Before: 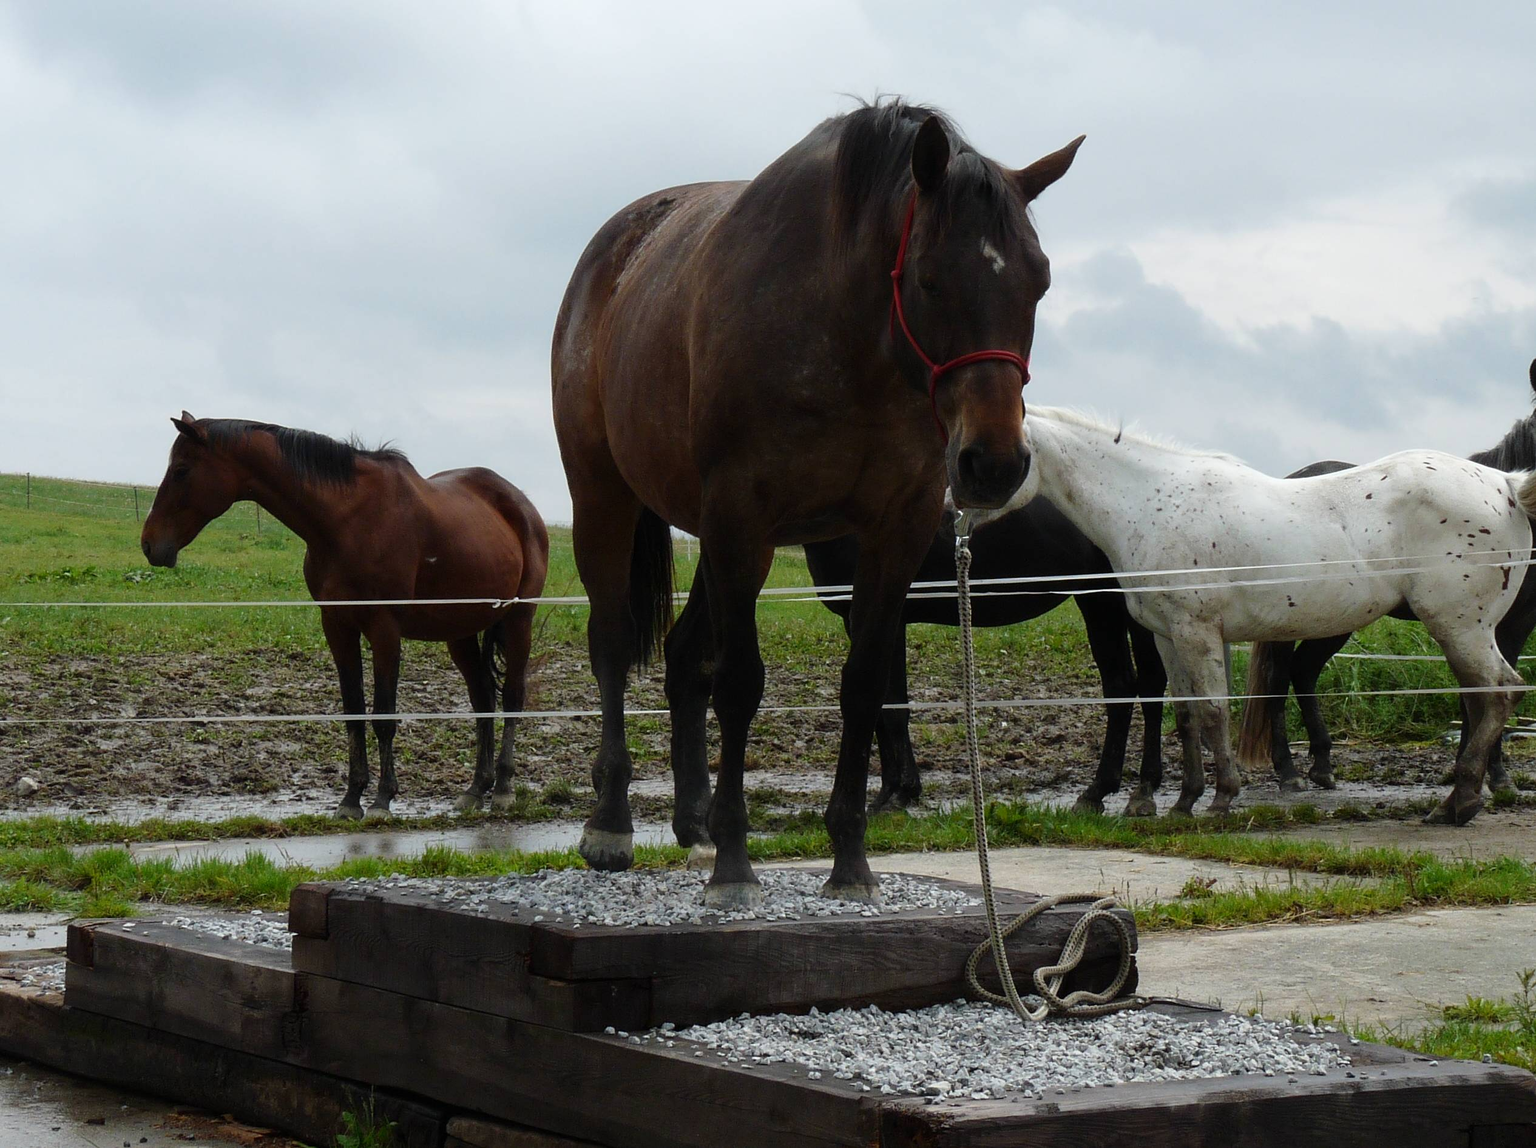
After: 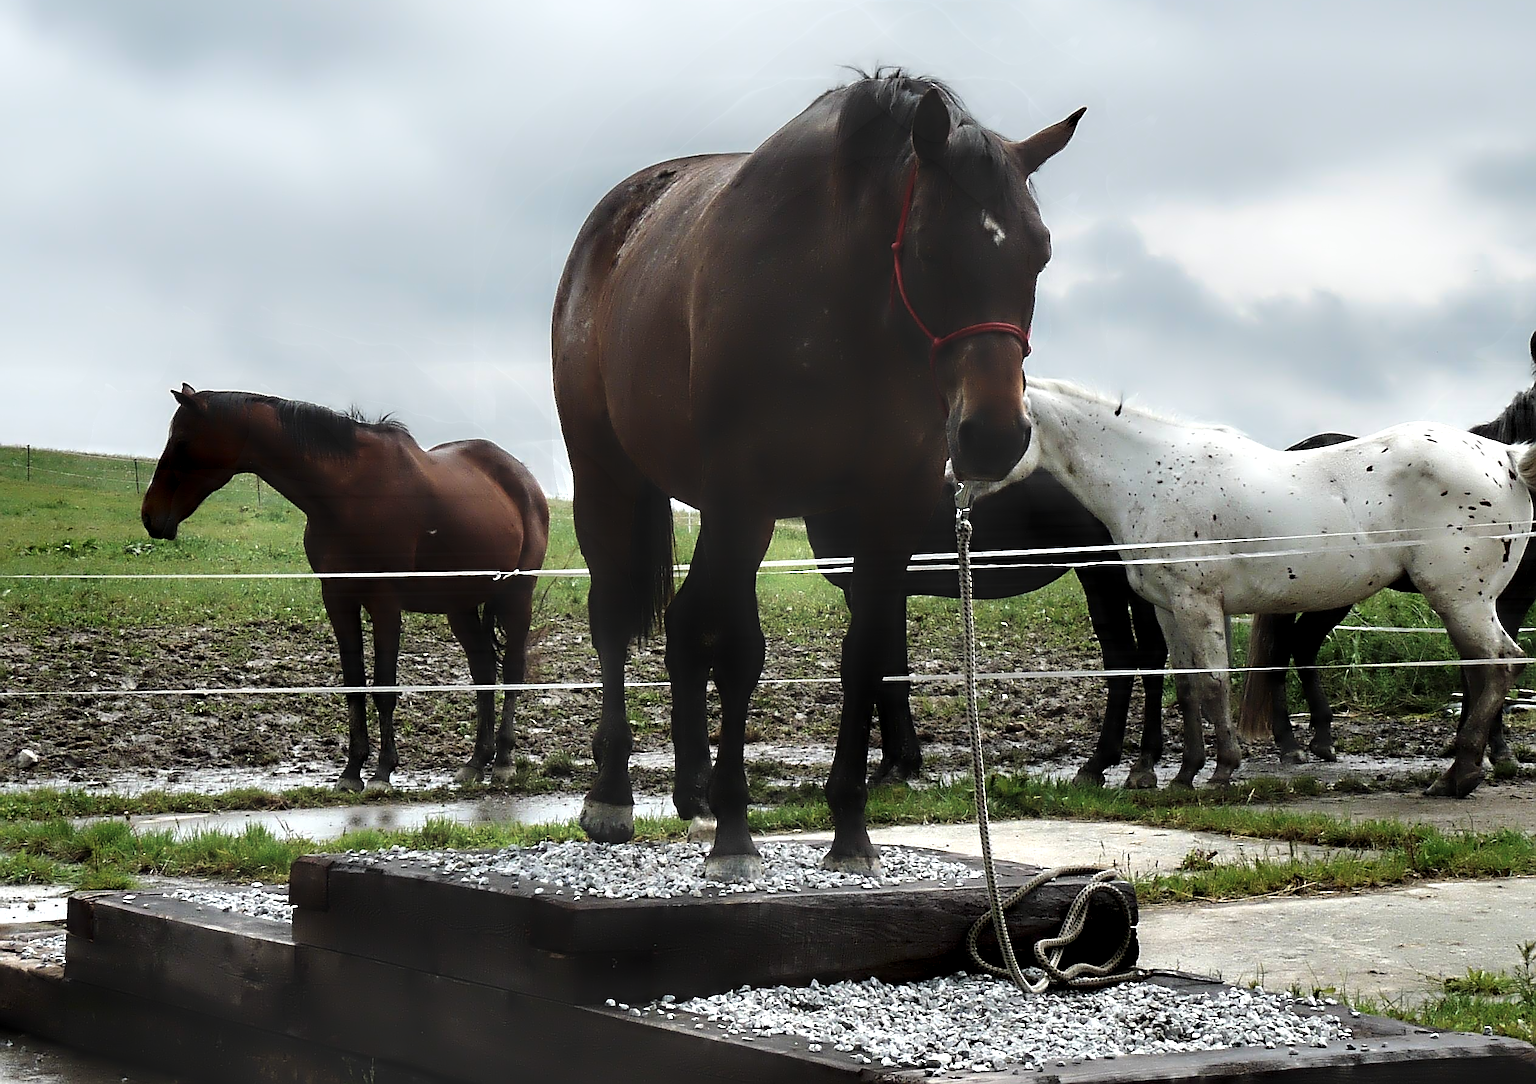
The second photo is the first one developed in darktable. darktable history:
crop and rotate: top 2.479%, bottom 3.018%
exposure: black level correction -0.015, compensate highlight preservation false
contrast equalizer: y [[0.783, 0.666, 0.575, 0.77, 0.556, 0.501], [0.5 ×6], [0.5 ×6], [0, 0.02, 0.272, 0.399, 0.062, 0], [0 ×6]]
sharpen: radius 1.4, amount 1.25, threshold 0.7
